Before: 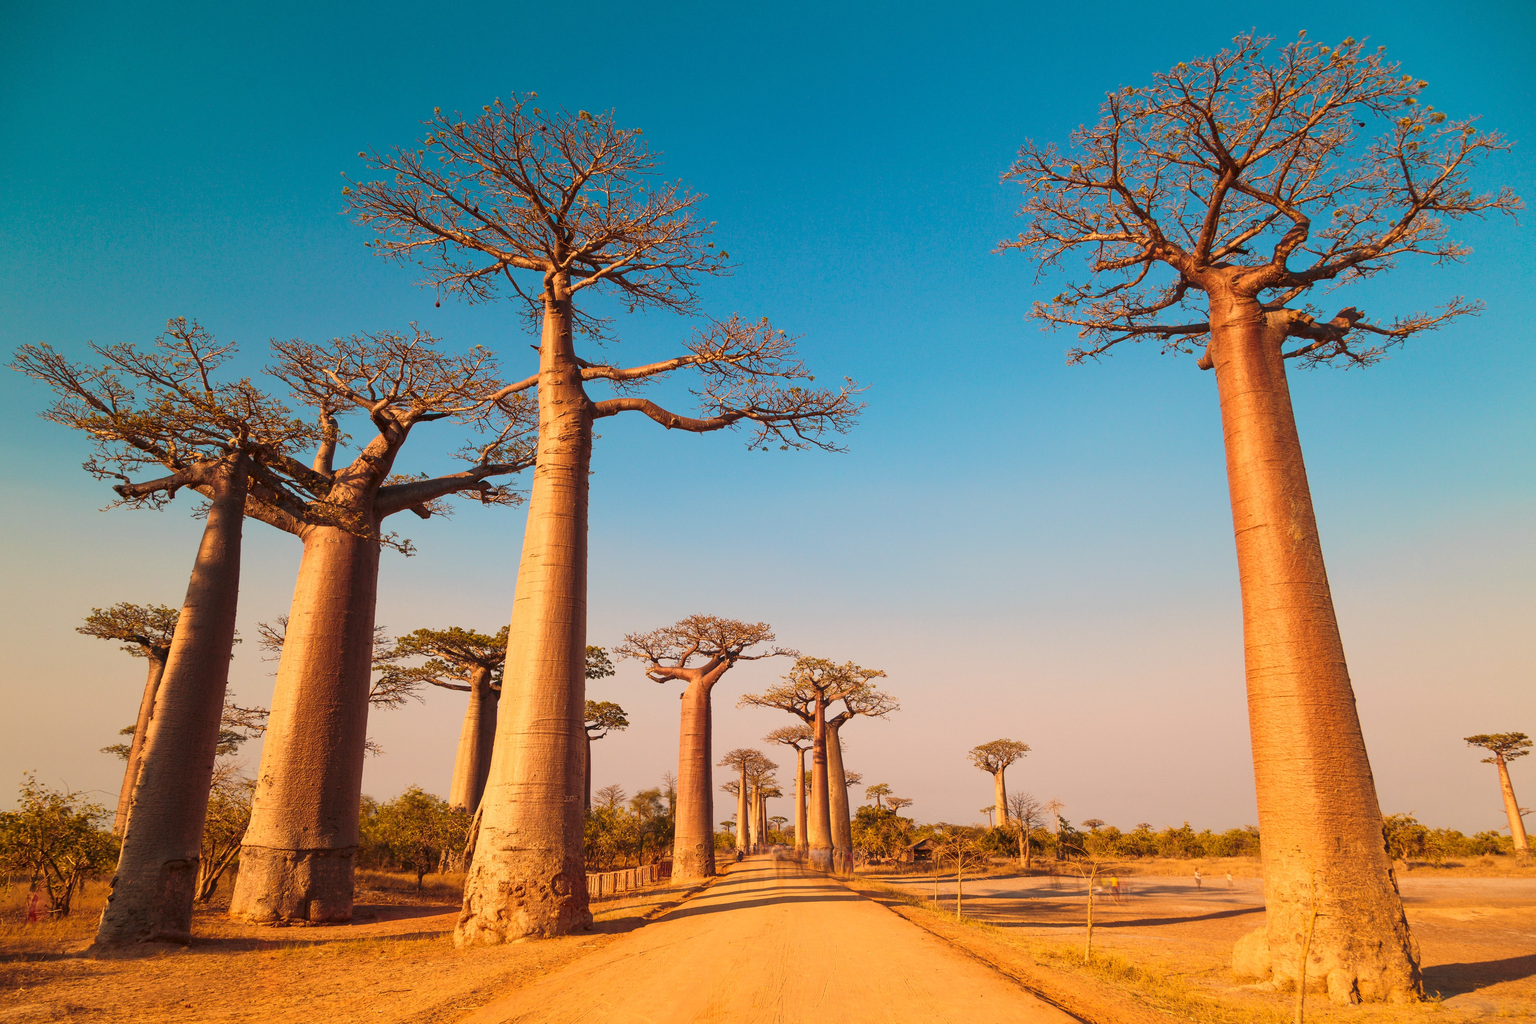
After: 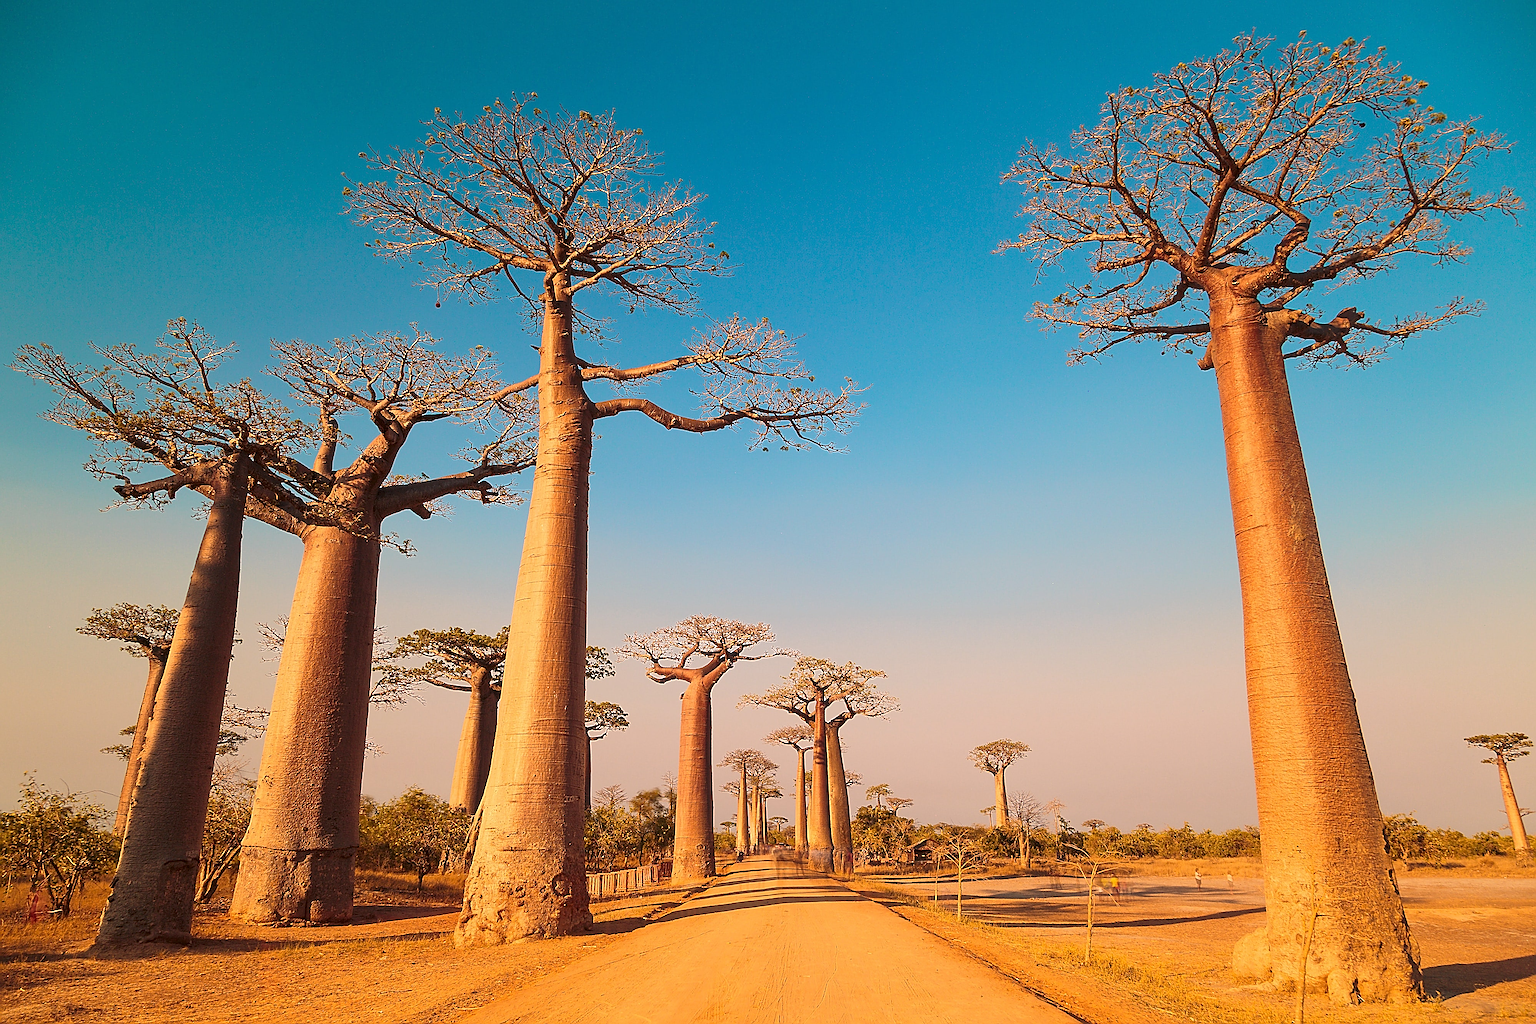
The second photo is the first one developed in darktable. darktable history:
sharpen: amount 1.87
